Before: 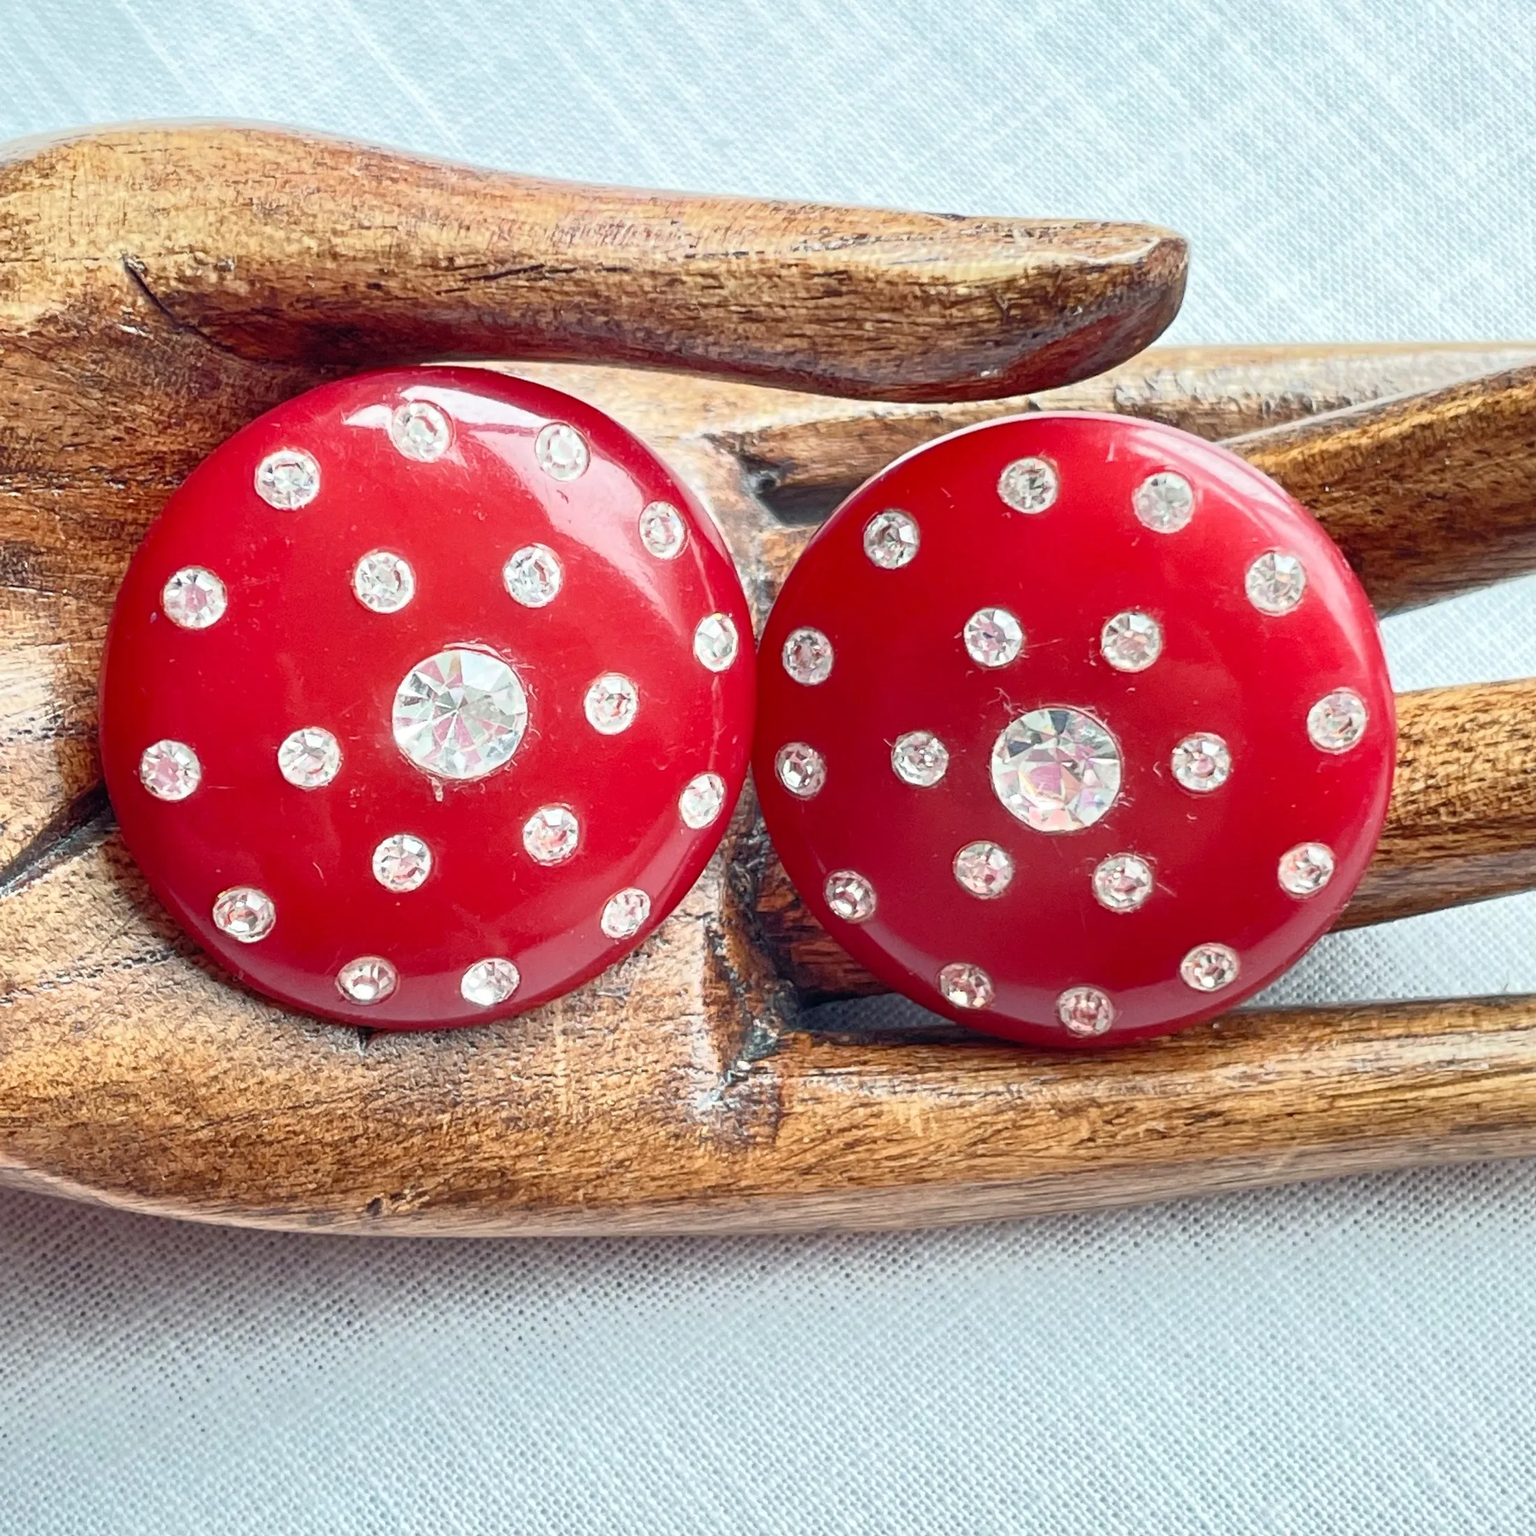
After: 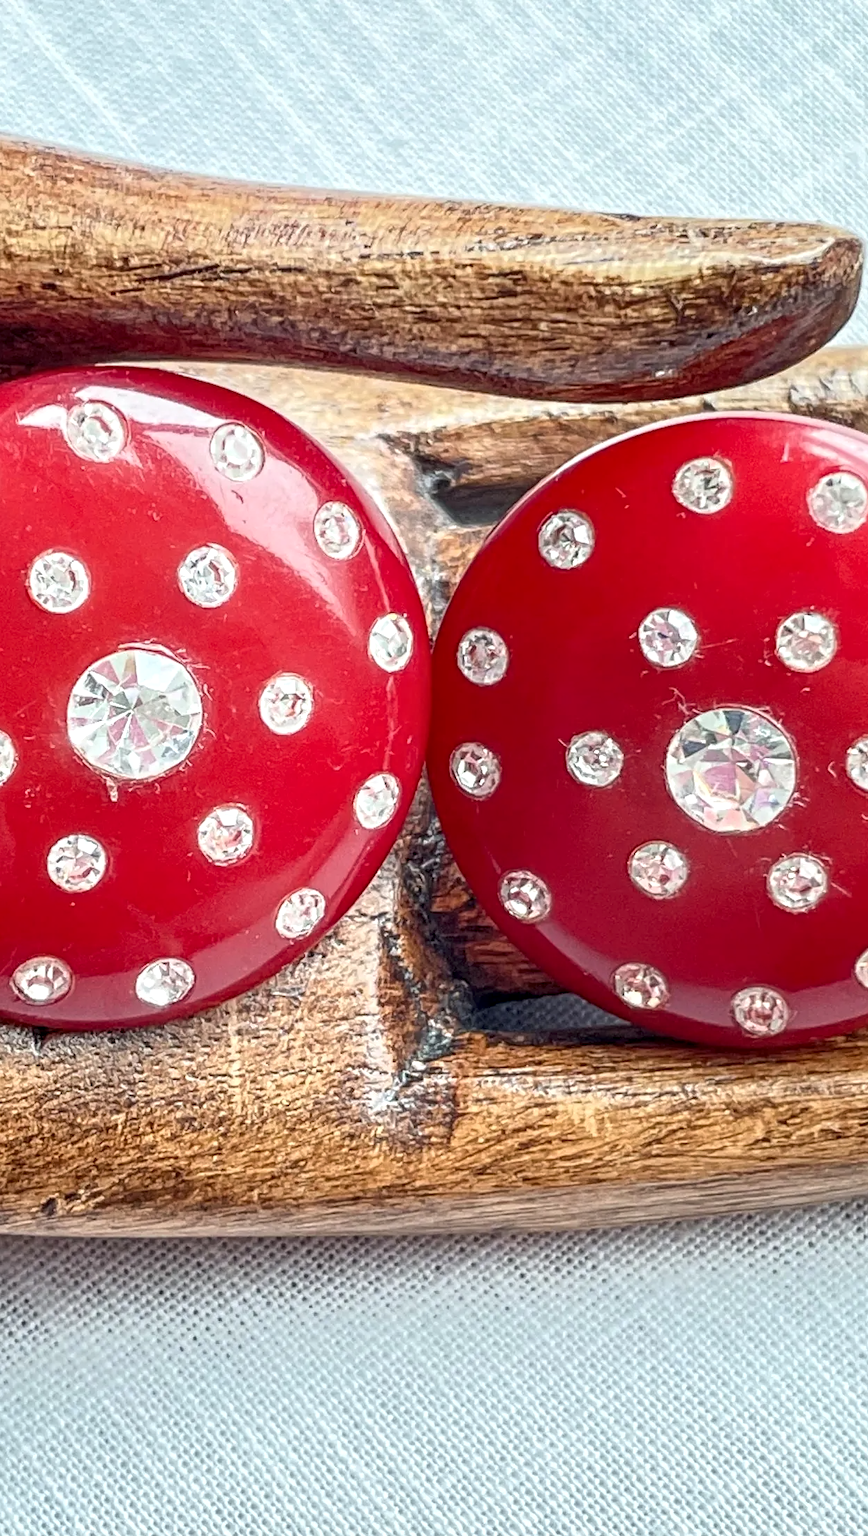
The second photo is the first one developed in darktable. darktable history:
local contrast: on, module defaults
contrast equalizer: y [[0.502, 0.505, 0.512, 0.529, 0.564, 0.588], [0.5 ×6], [0.502, 0.505, 0.512, 0.529, 0.564, 0.588], [0, 0.001, 0.001, 0.004, 0.008, 0.011], [0, 0.001, 0.001, 0.004, 0.008, 0.011]]
crop: left 21.215%, right 22.229%
